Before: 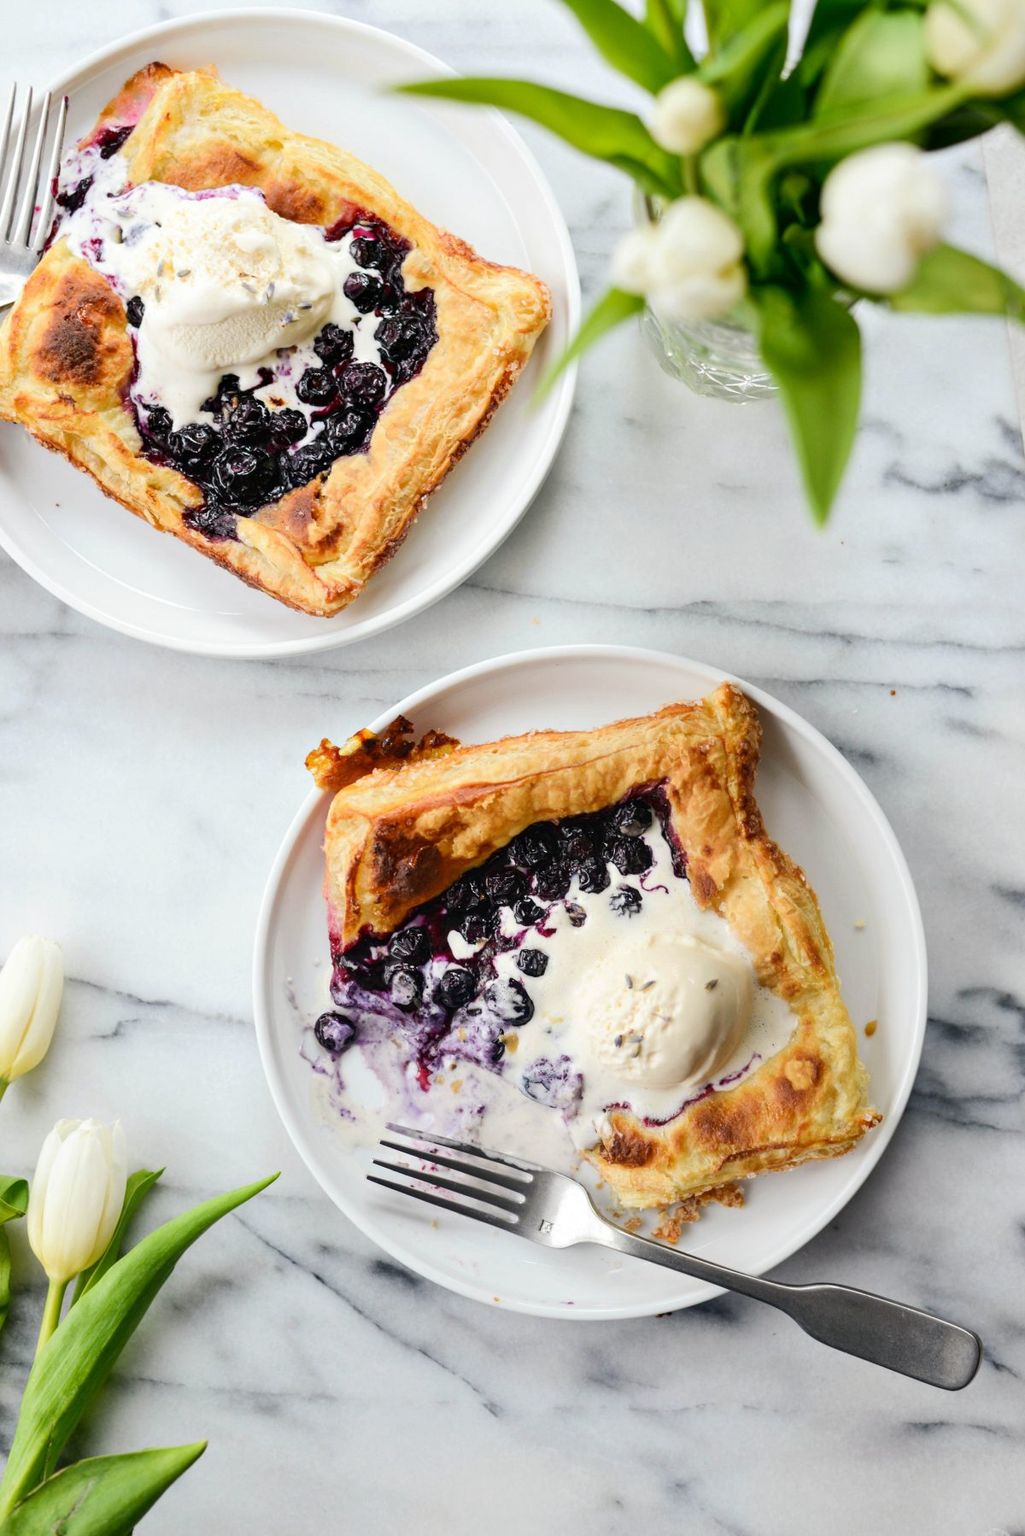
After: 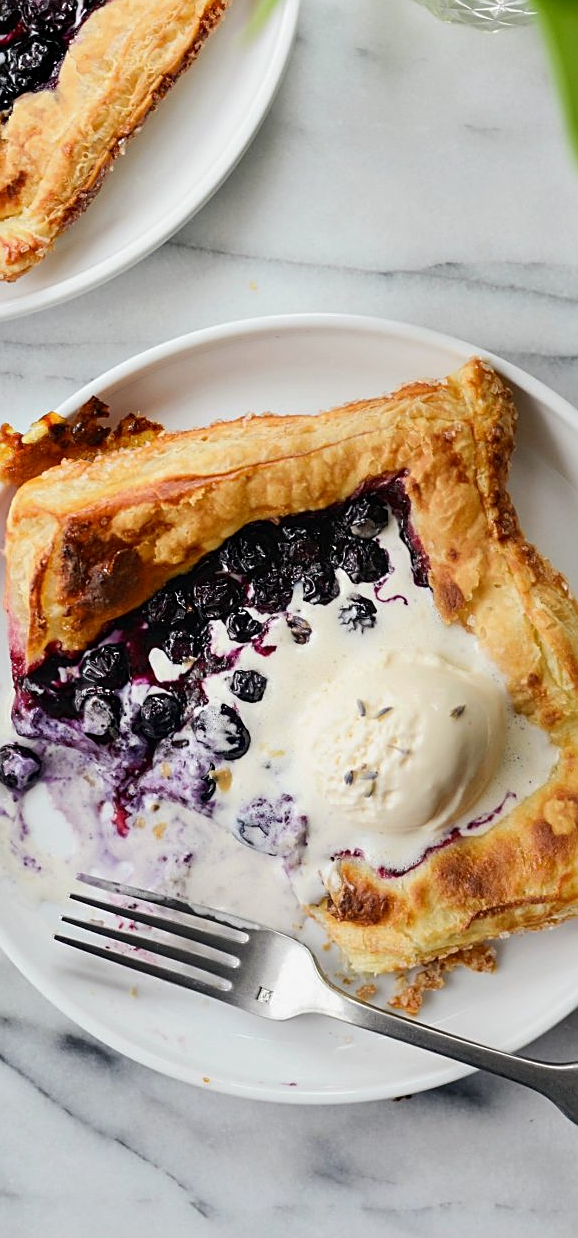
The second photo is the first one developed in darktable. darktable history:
exposure: black level correction 0.001, exposure -0.122 EV, compensate highlight preservation false
sharpen: on, module defaults
crop: left 31.318%, top 24.54%, right 20.475%, bottom 6.597%
